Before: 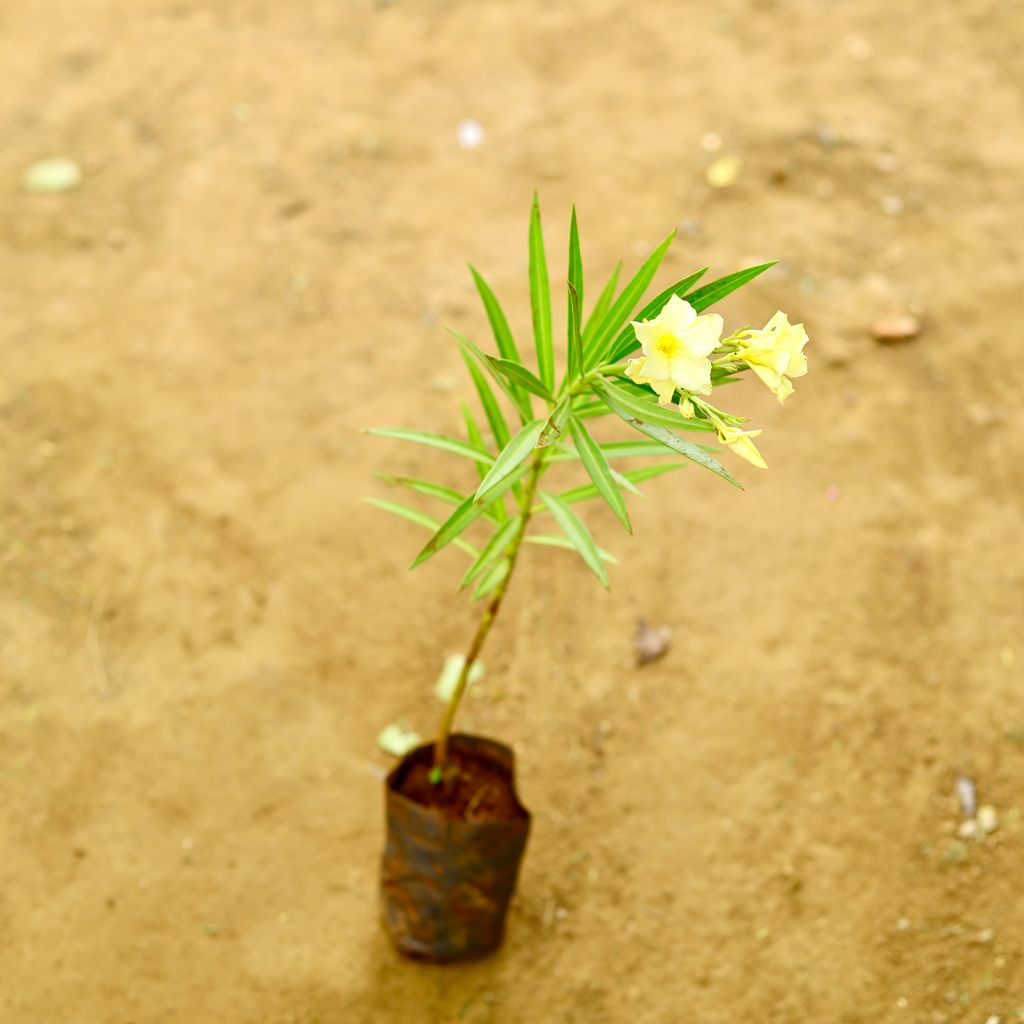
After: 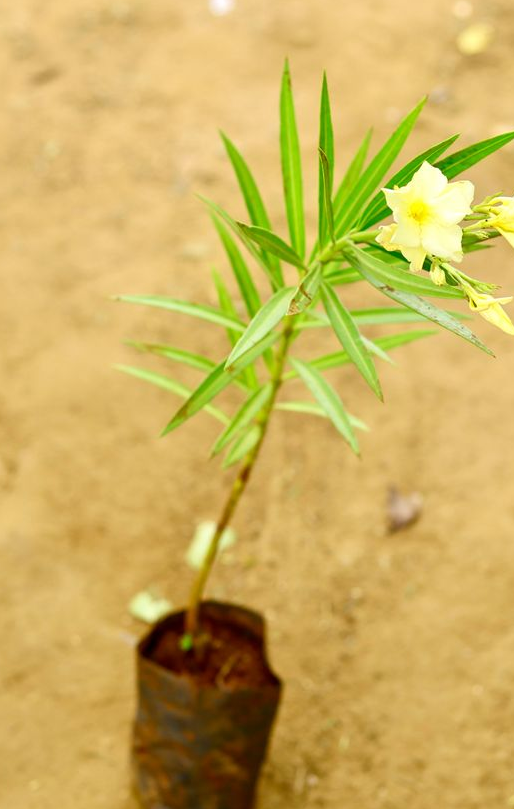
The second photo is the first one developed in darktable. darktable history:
crop and rotate: angle 0.014°, left 24.33%, top 13.032%, right 25.402%, bottom 7.89%
